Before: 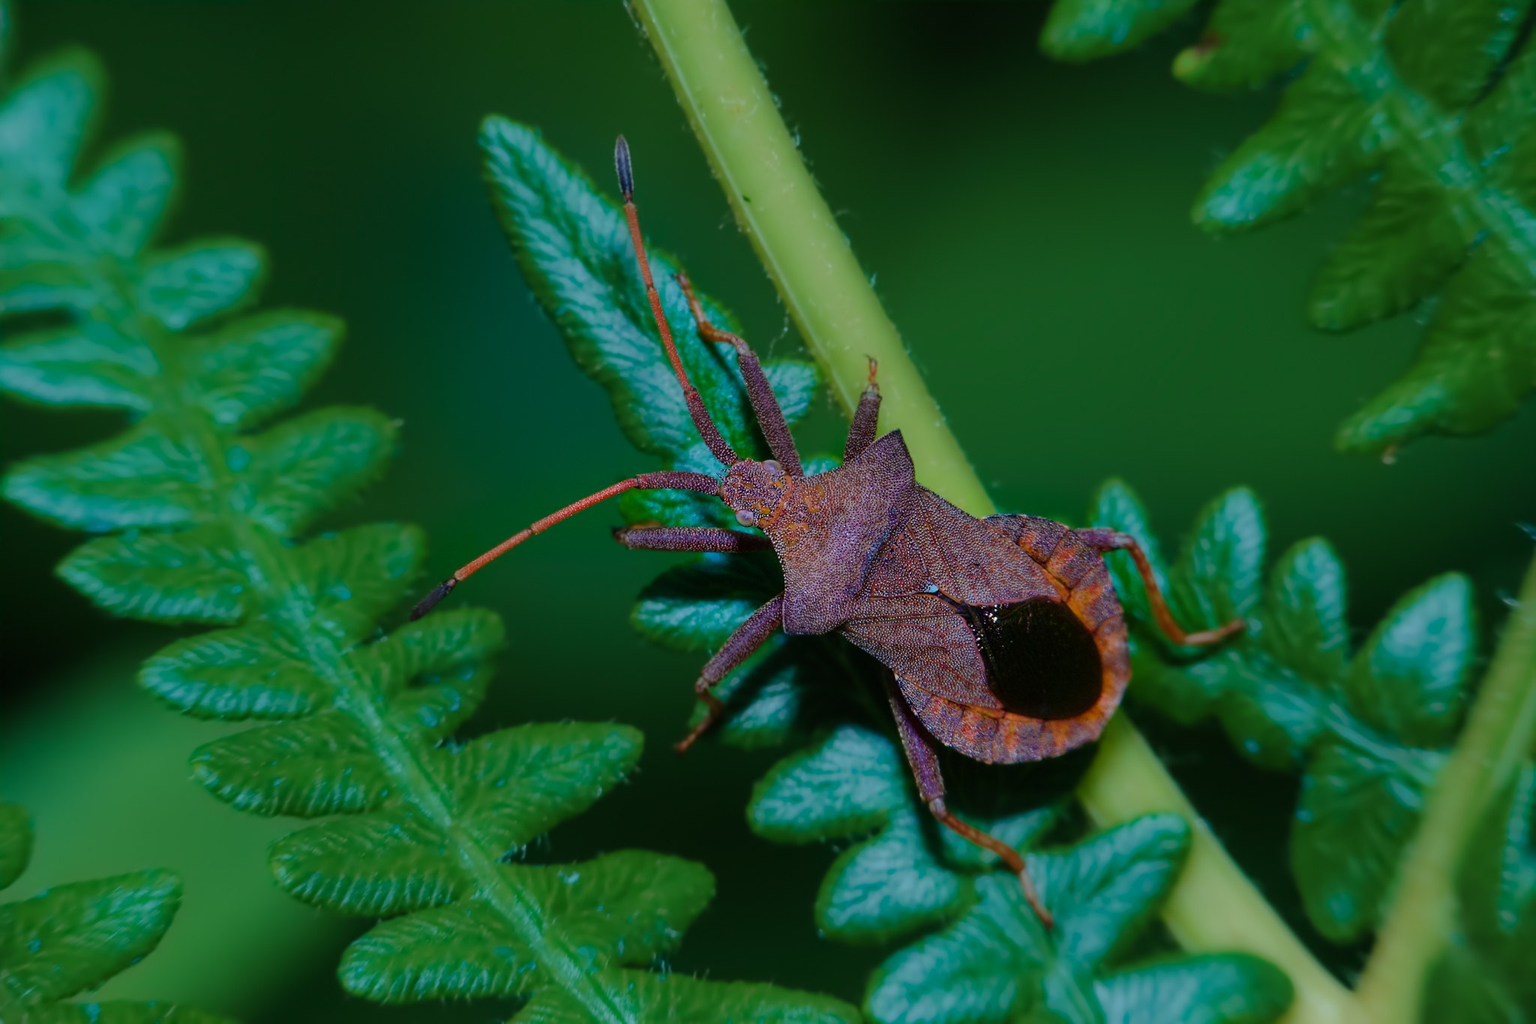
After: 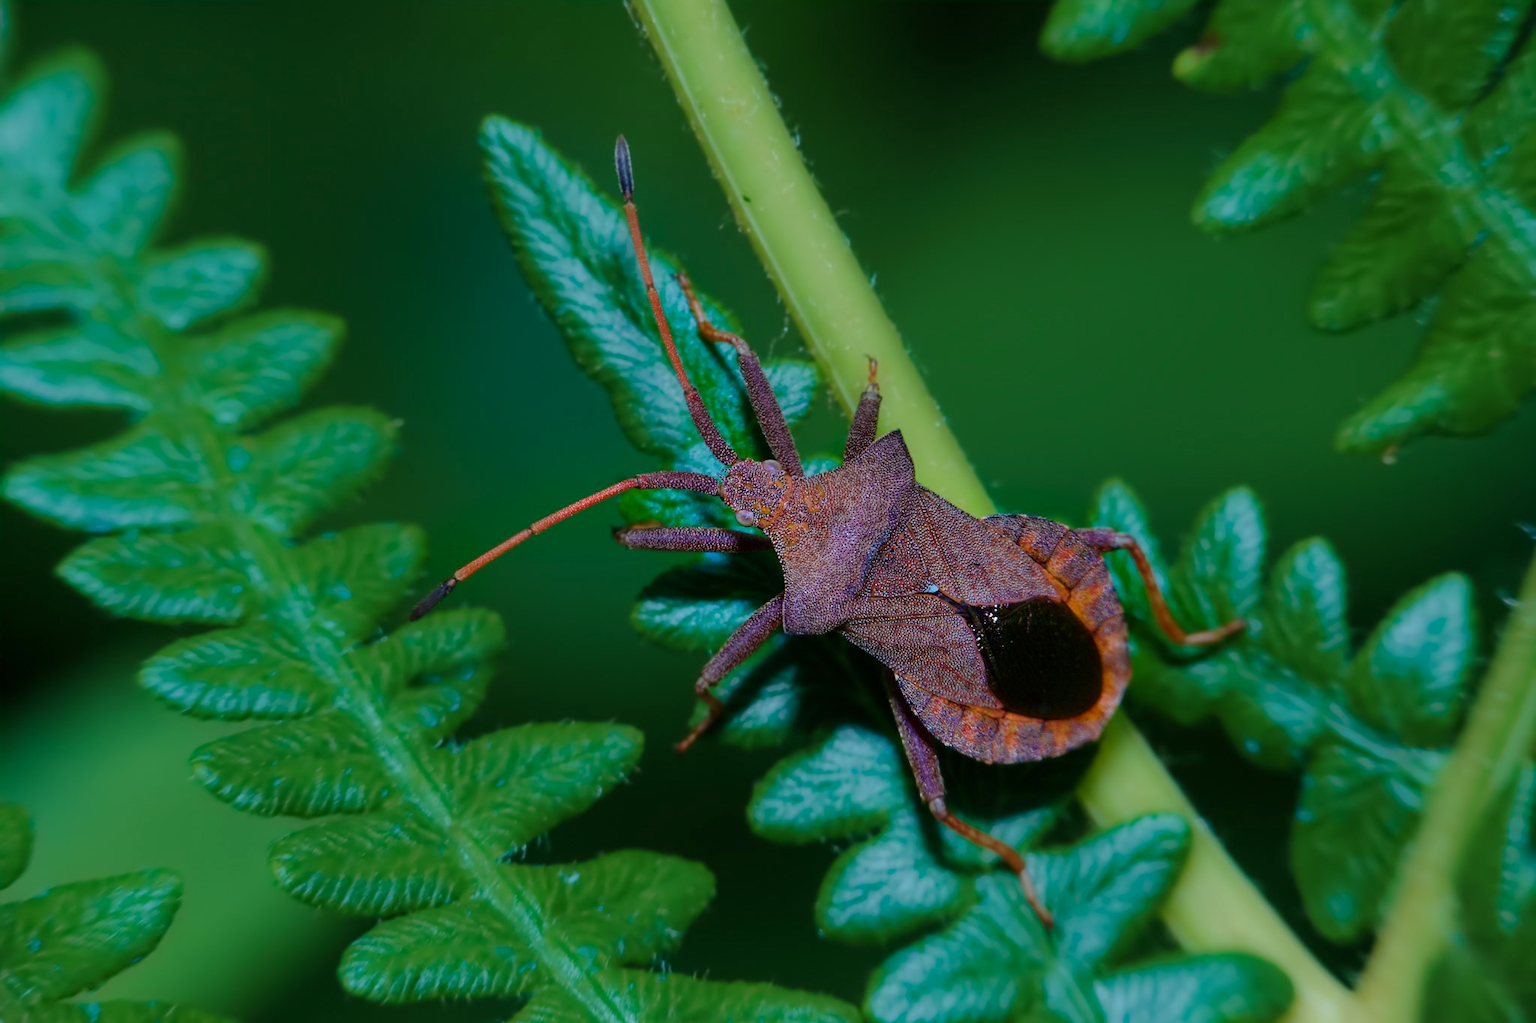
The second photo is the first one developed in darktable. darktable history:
exposure: black level correction 0.001, exposure 0.194 EV, compensate highlight preservation false
